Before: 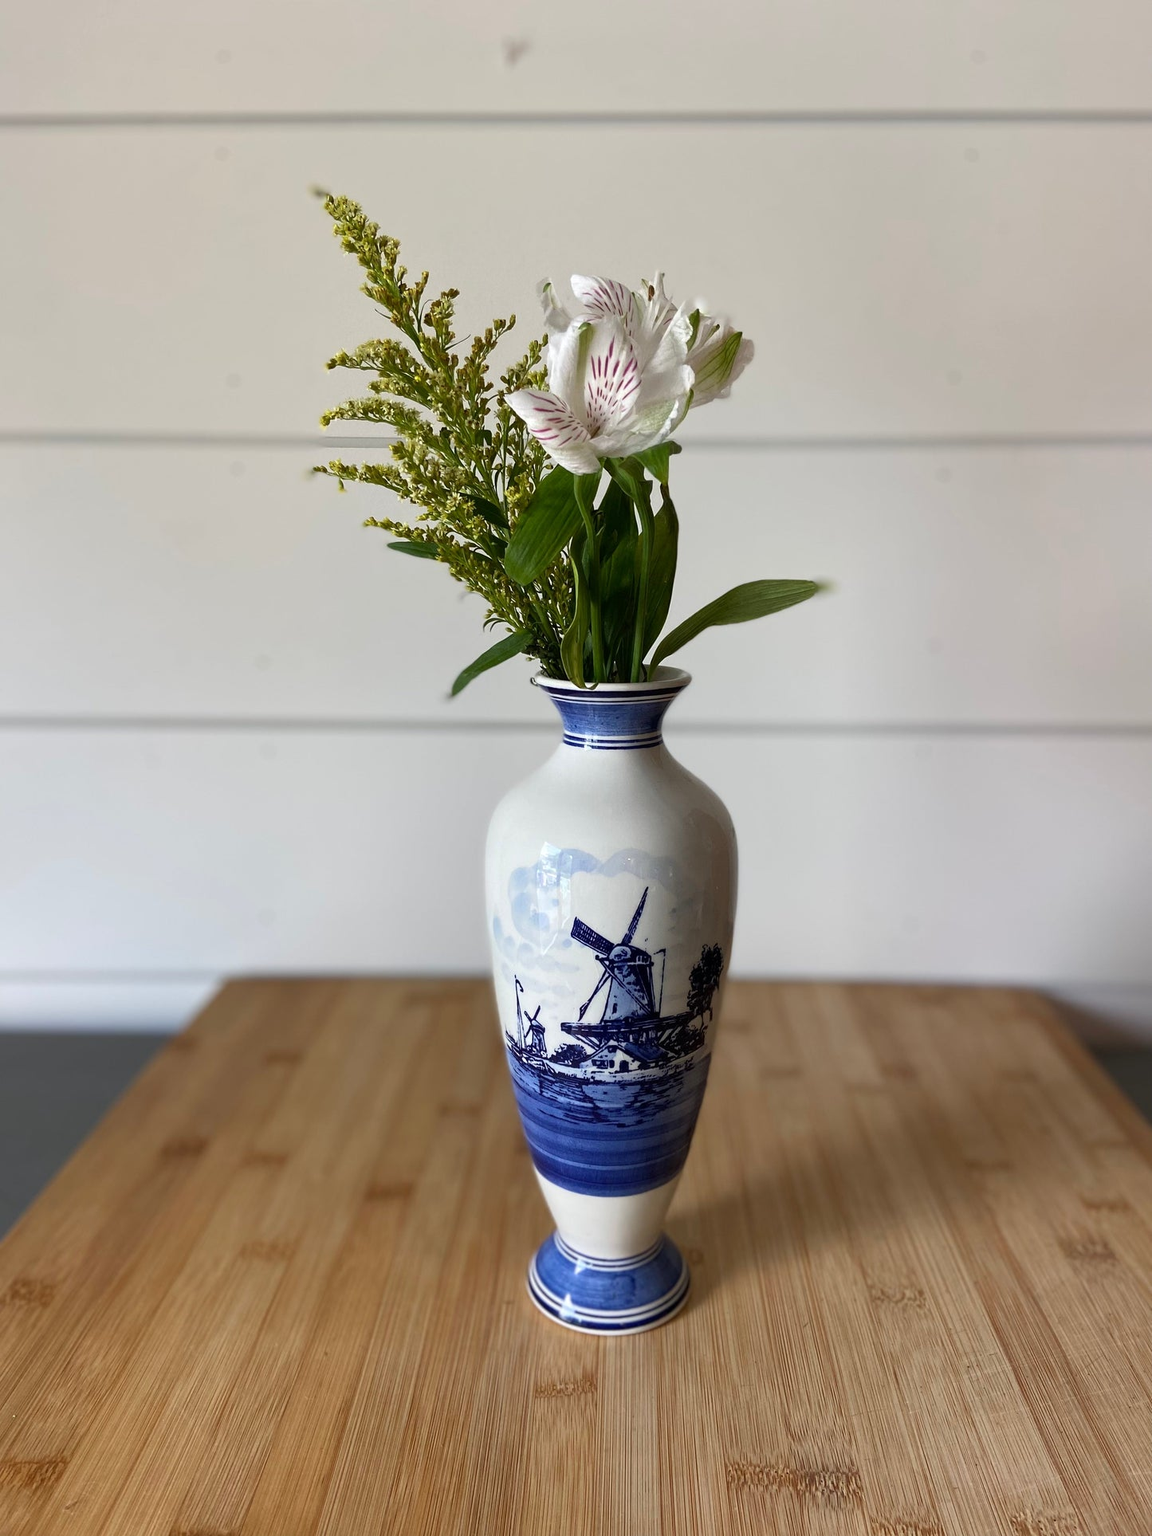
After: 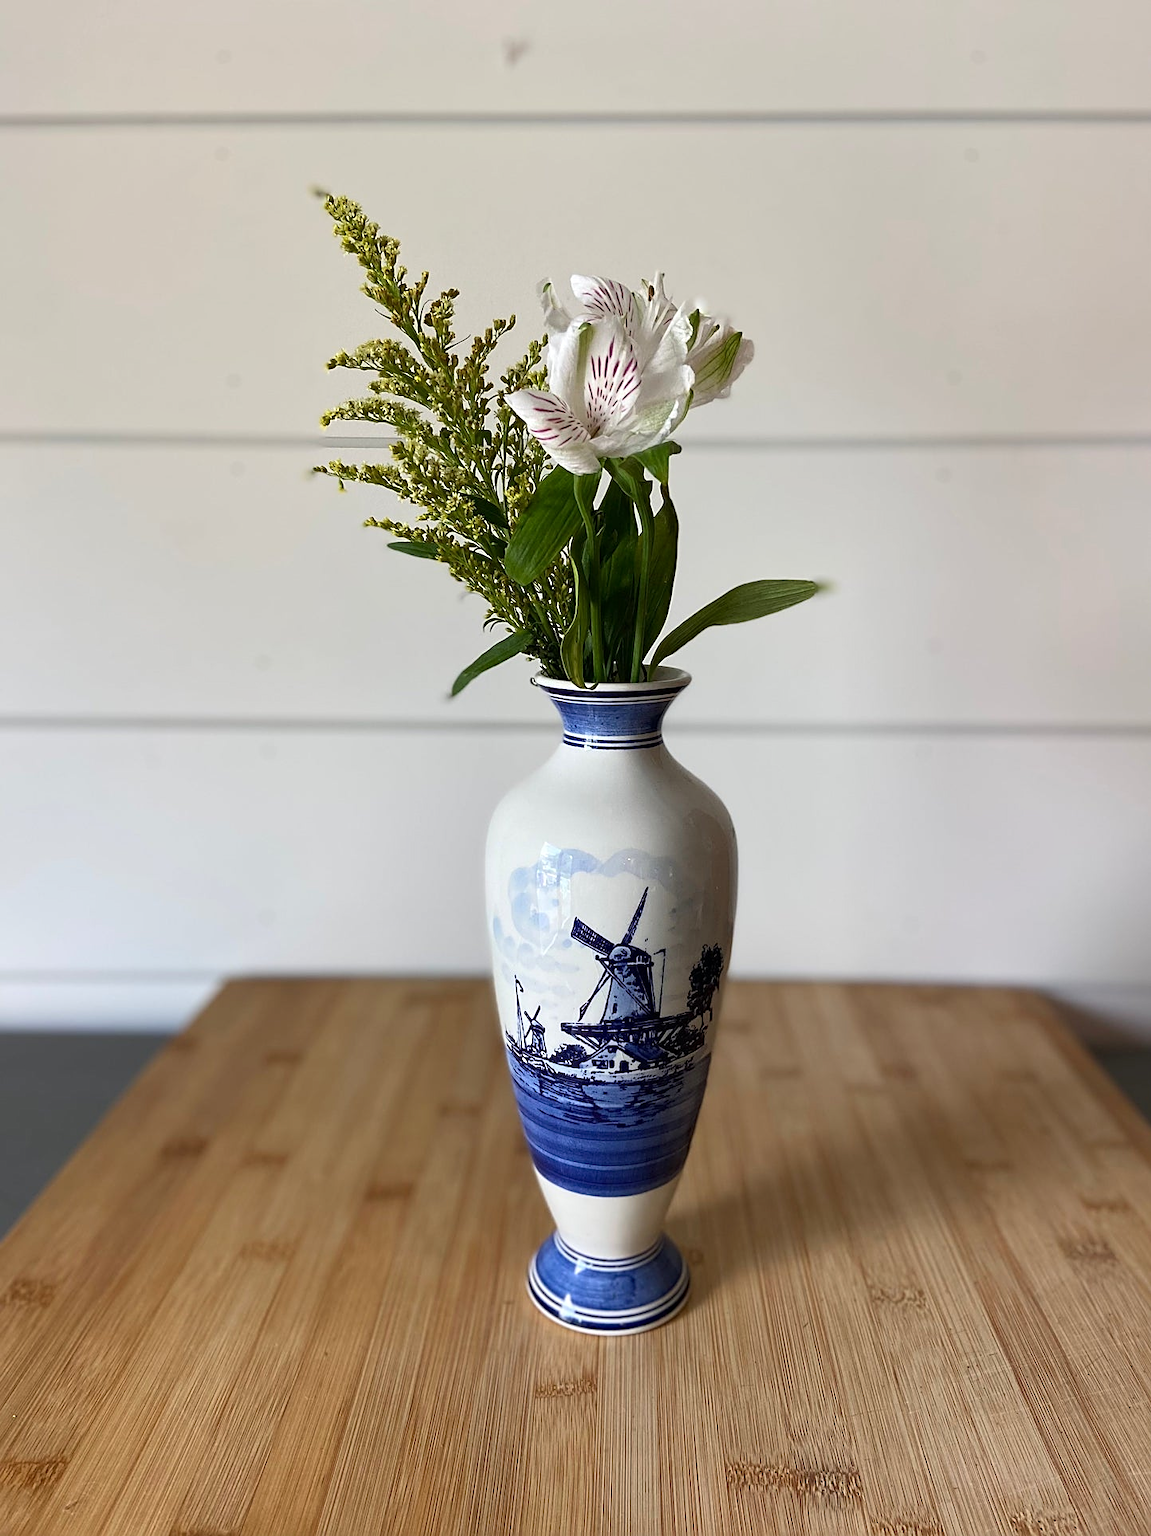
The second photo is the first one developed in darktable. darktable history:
tone equalizer: on, module defaults
sharpen: on, module defaults
contrast brightness saturation: contrast 0.1, brightness 0.02, saturation 0.02
